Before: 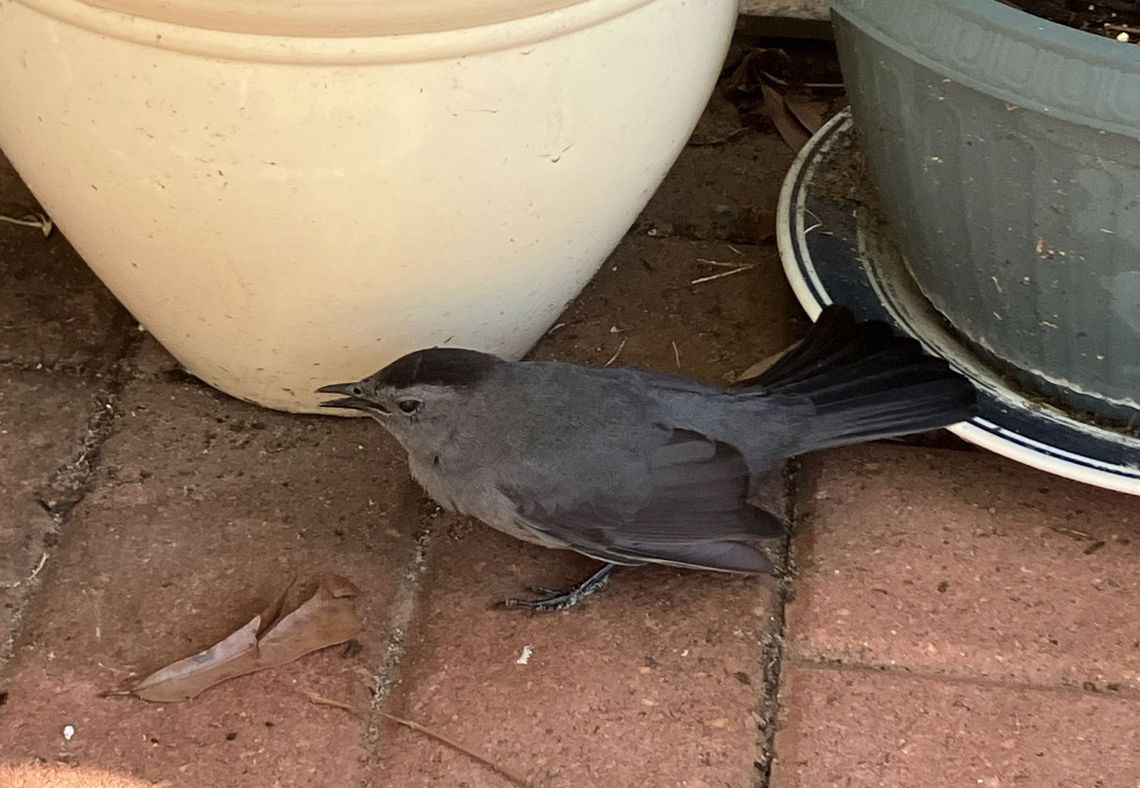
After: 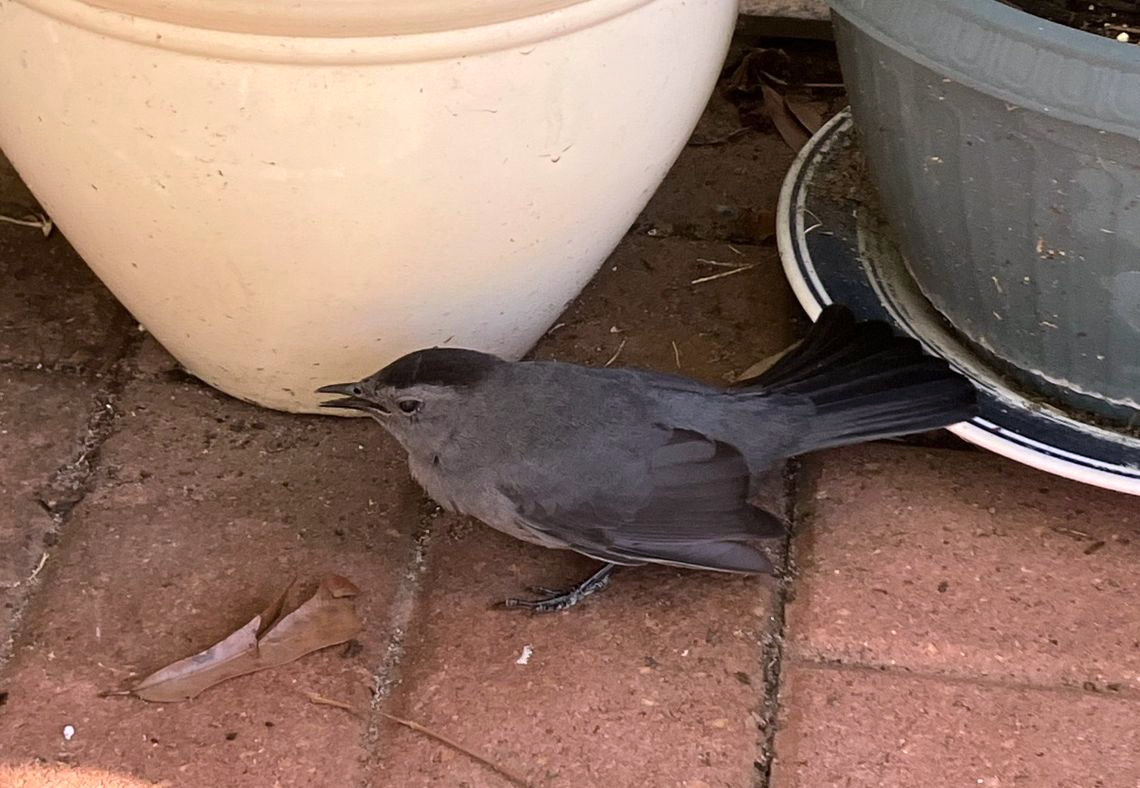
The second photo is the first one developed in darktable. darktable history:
color zones: curves: ch2 [(0, 0.5) (0.143, 0.517) (0.286, 0.571) (0.429, 0.522) (0.571, 0.5) (0.714, 0.5) (0.857, 0.5) (1, 0.5)]
white balance: red 1.05, blue 1.072
